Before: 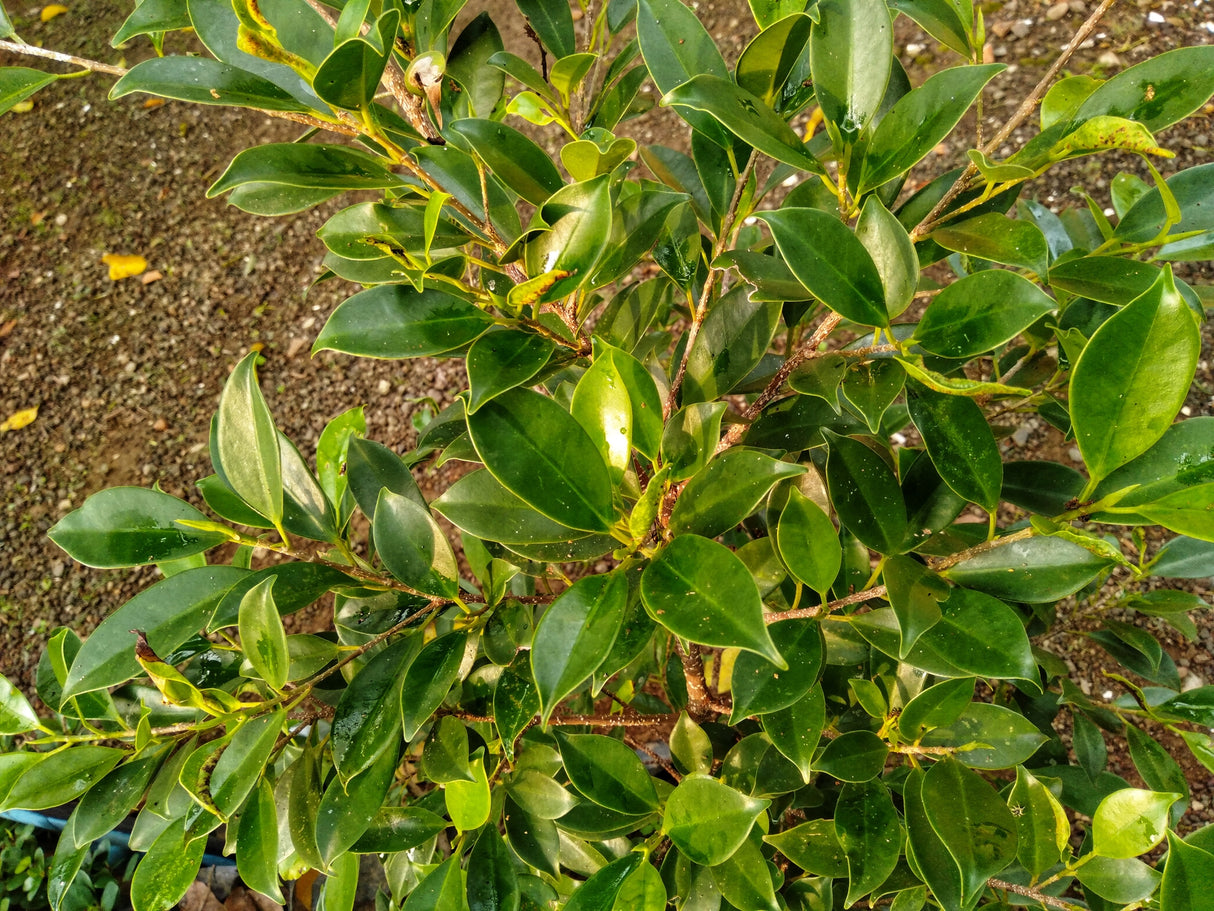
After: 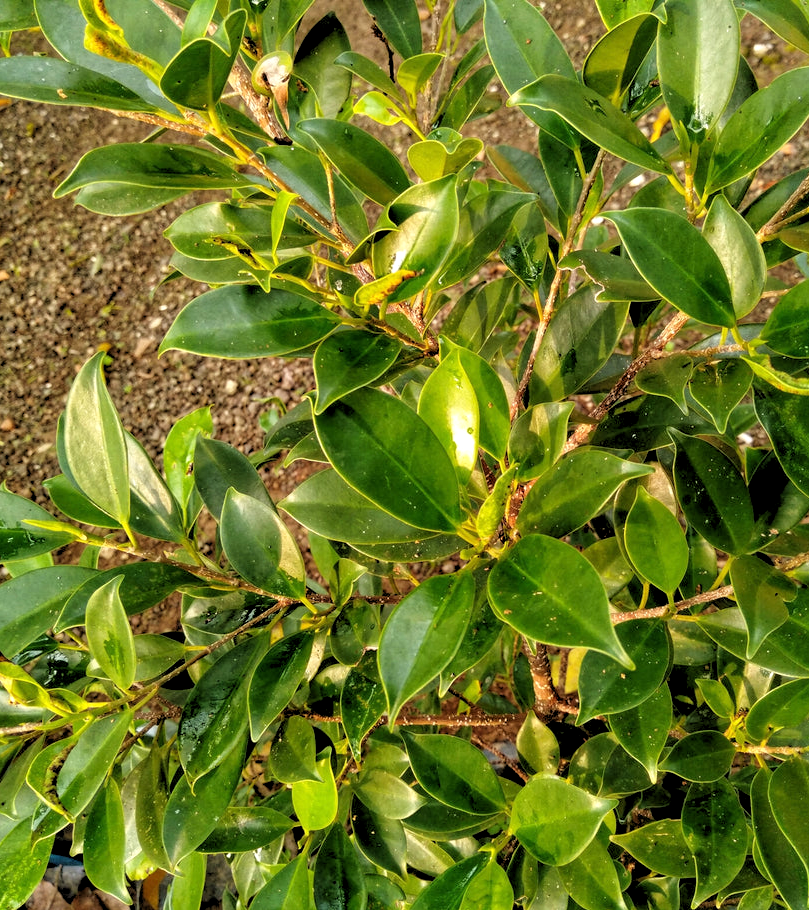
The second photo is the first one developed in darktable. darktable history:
rgb levels: levels [[0.013, 0.434, 0.89], [0, 0.5, 1], [0, 0.5, 1]]
crop and rotate: left 12.648%, right 20.685%
